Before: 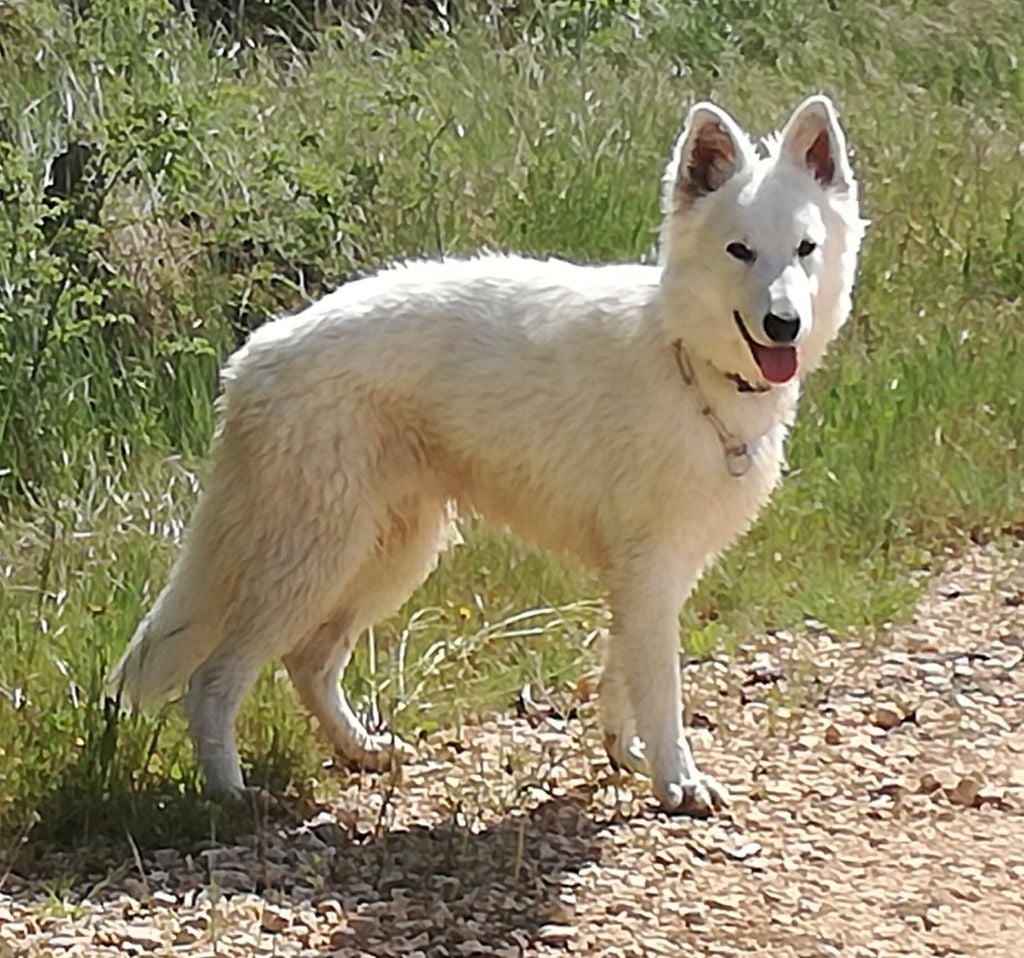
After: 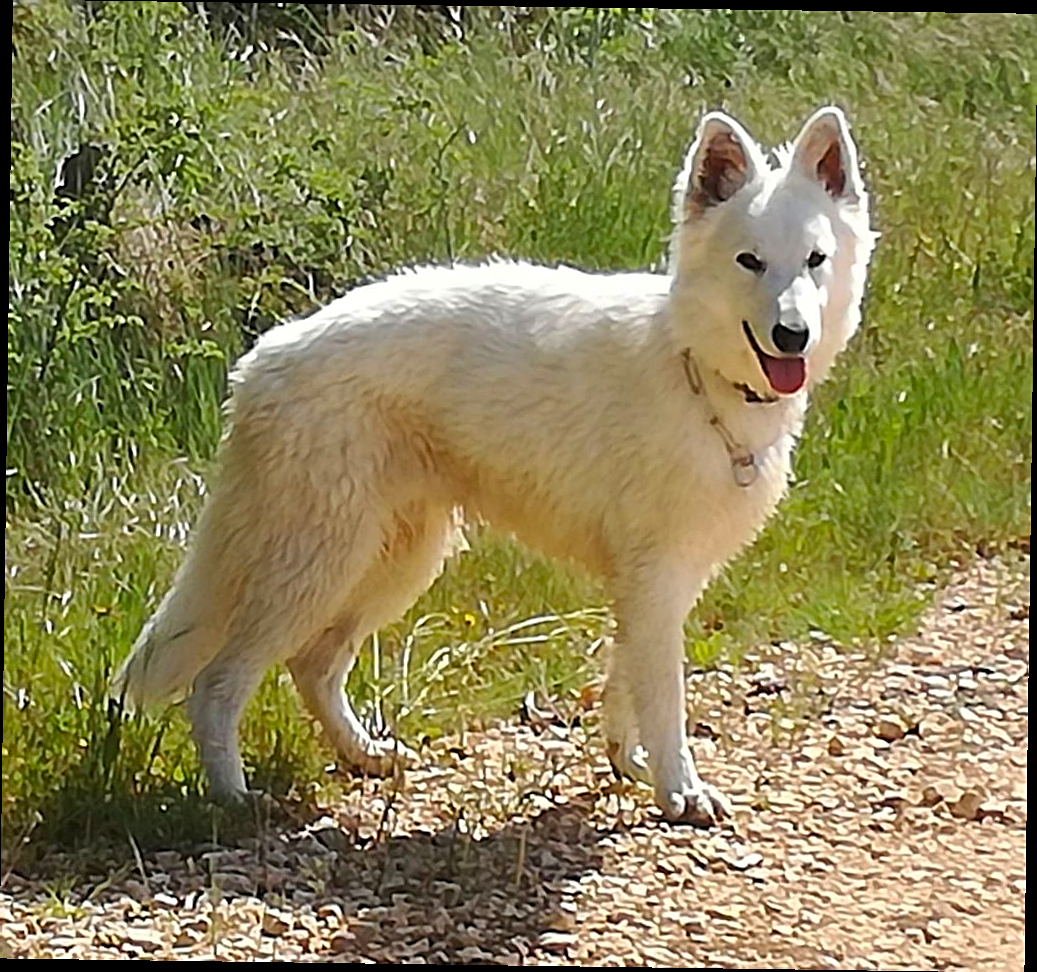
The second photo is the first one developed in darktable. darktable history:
rotate and perspective: rotation 0.8°, automatic cropping off
color balance rgb: perceptual saturation grading › global saturation 20%, global vibrance 20%
sharpen: on, module defaults
